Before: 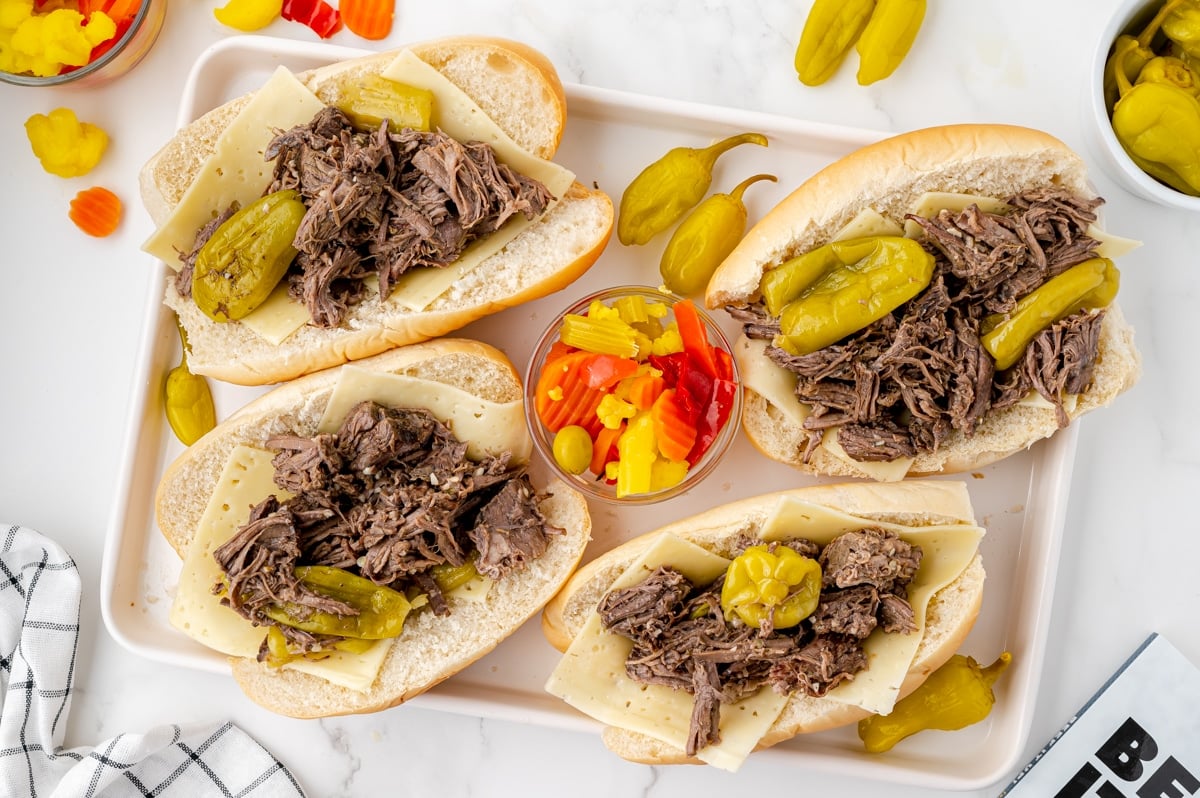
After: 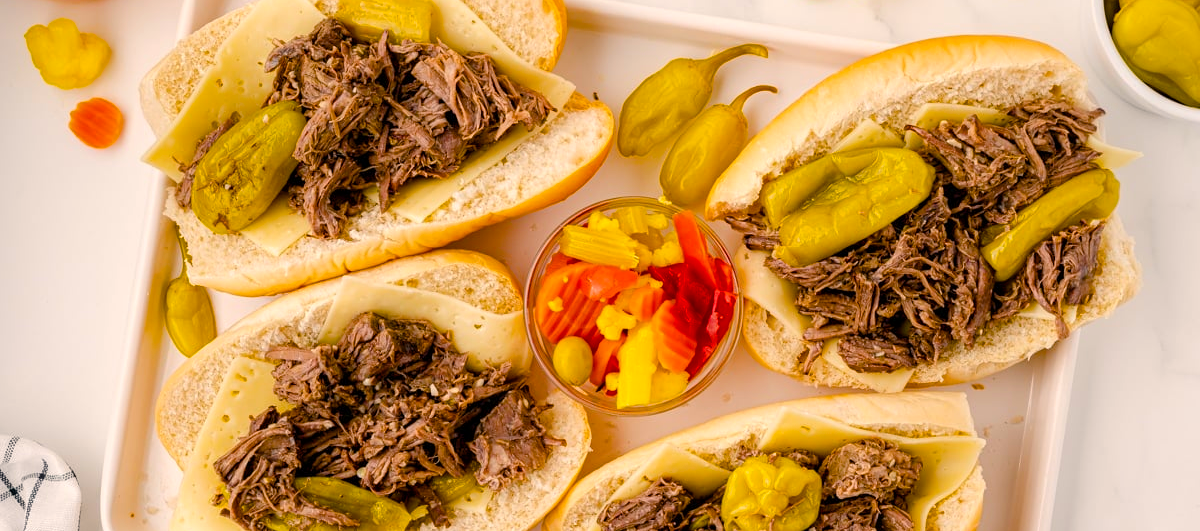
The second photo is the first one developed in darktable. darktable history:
color balance rgb: highlights gain › chroma 3.102%, highlights gain › hue 60.09°, linear chroma grading › global chroma 14.659%, perceptual saturation grading › global saturation 20%, perceptual saturation grading › highlights -13.945%, perceptual saturation grading › shadows 49.92%, global vibrance 15.231%
crop: top 11.156%, bottom 21.992%
